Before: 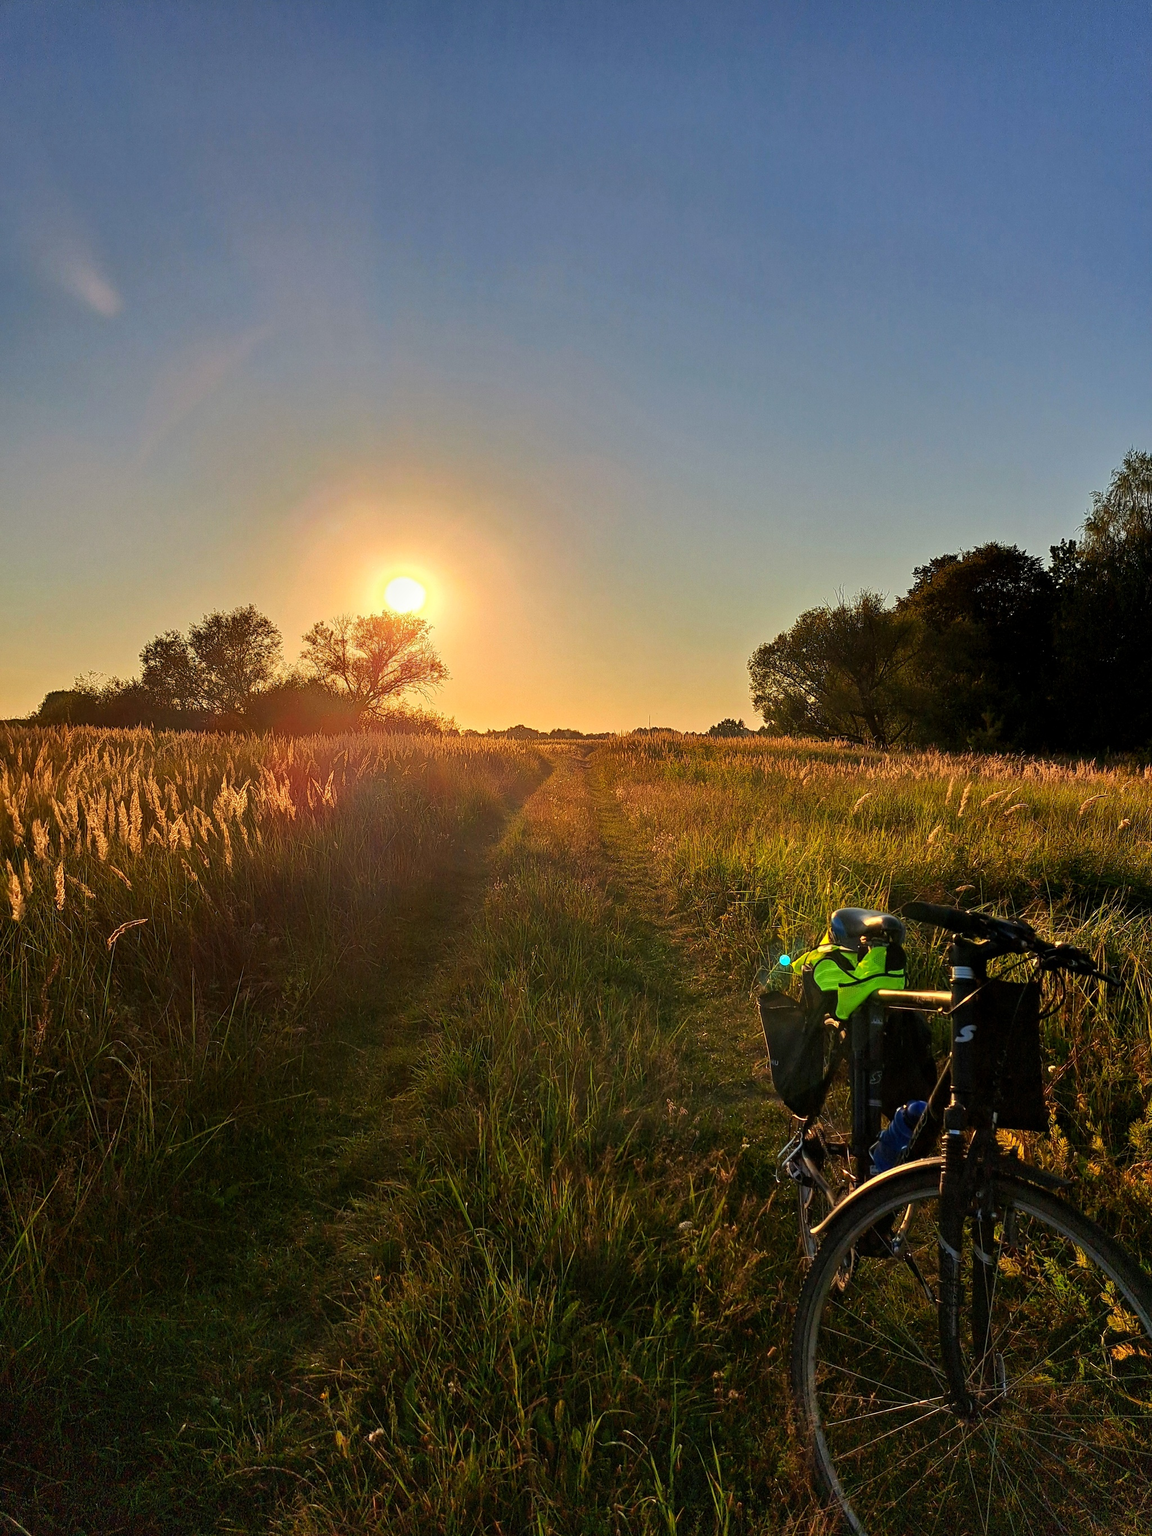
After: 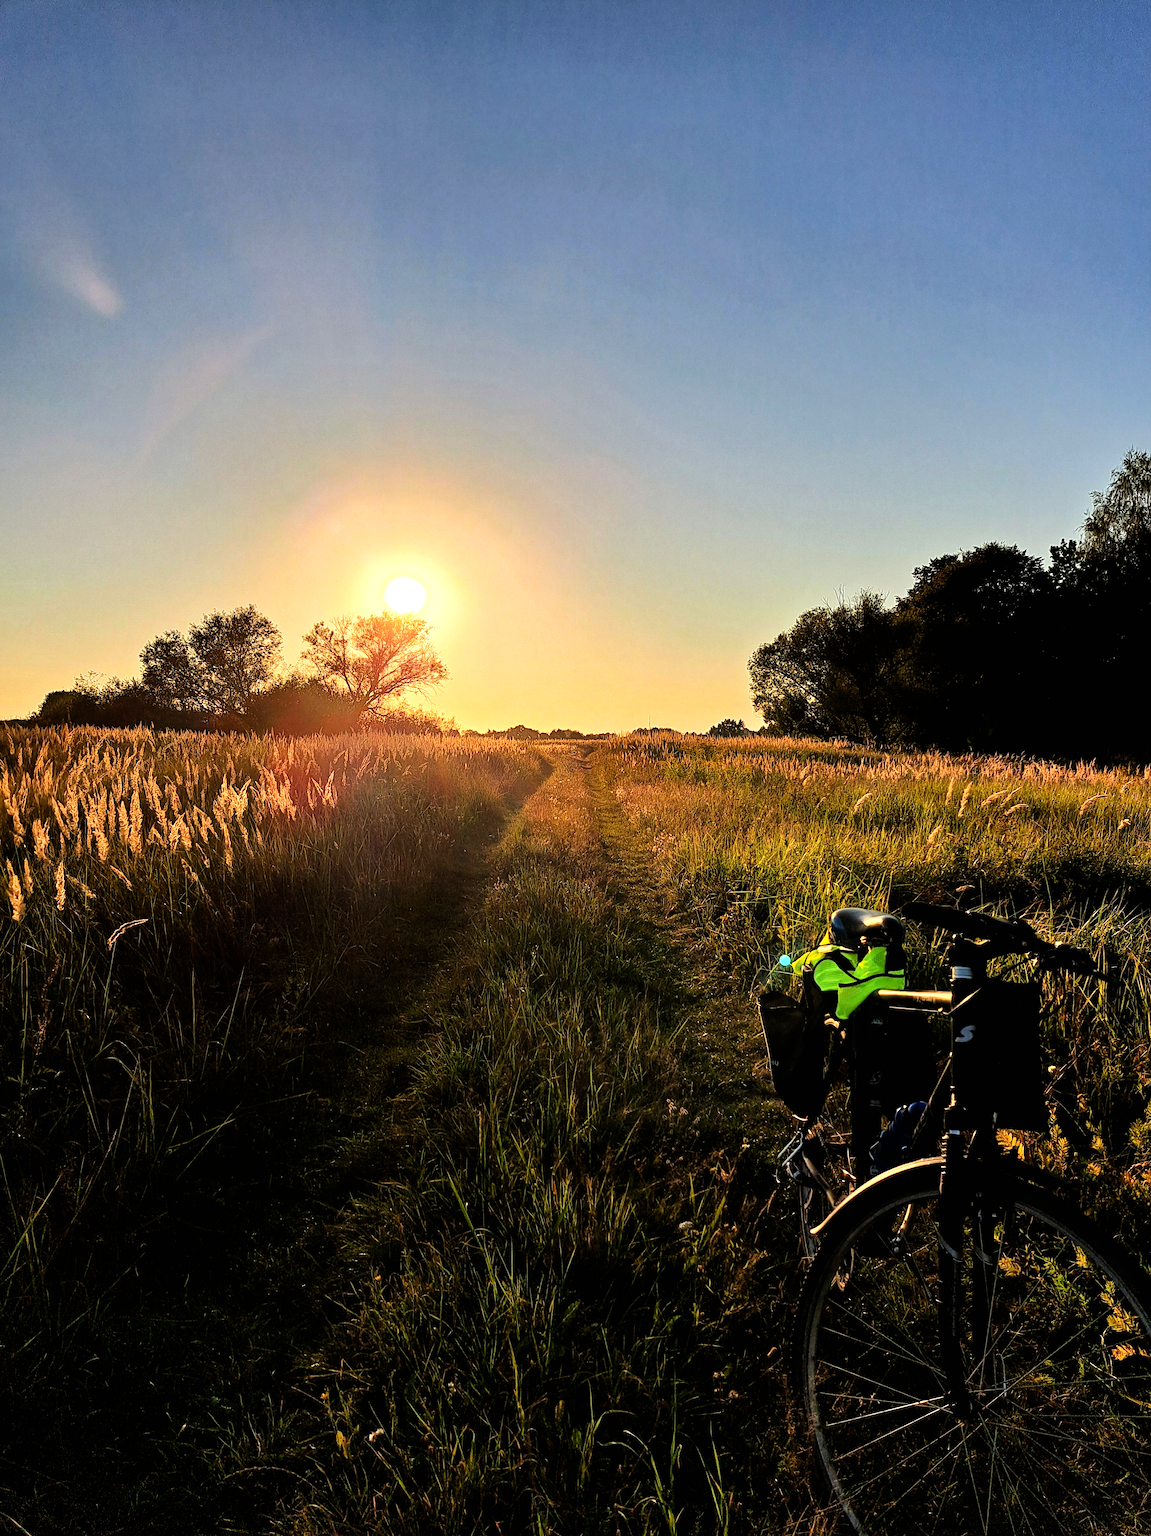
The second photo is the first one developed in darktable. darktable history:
filmic rgb: black relative exposure -5 EV, white relative exposure 3.5 EV, hardness 3.19, contrast 1.3, highlights saturation mix -50%
tone equalizer: on, module defaults
levels: levels [0, 0.43, 0.859]
